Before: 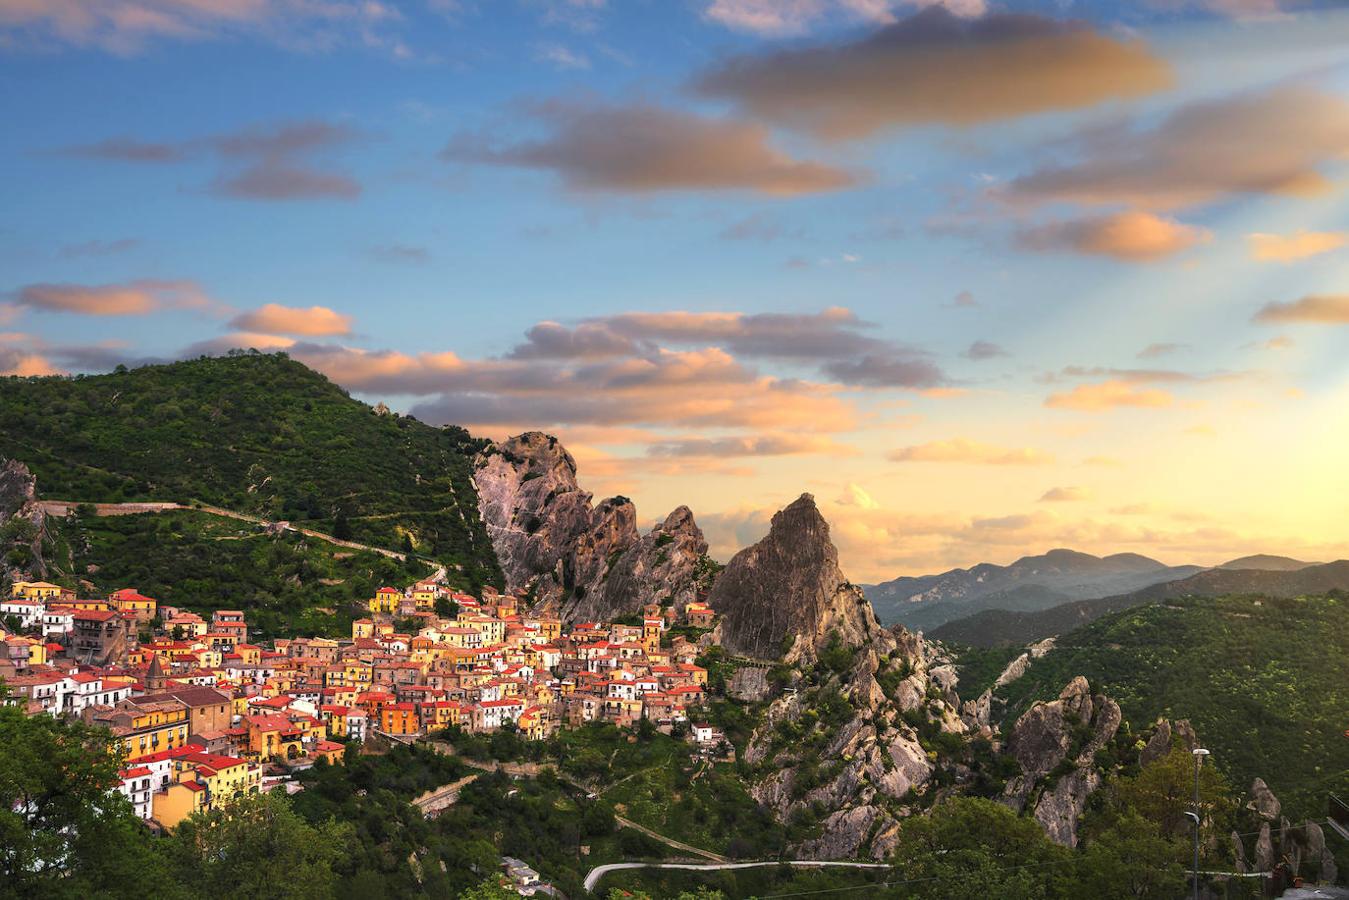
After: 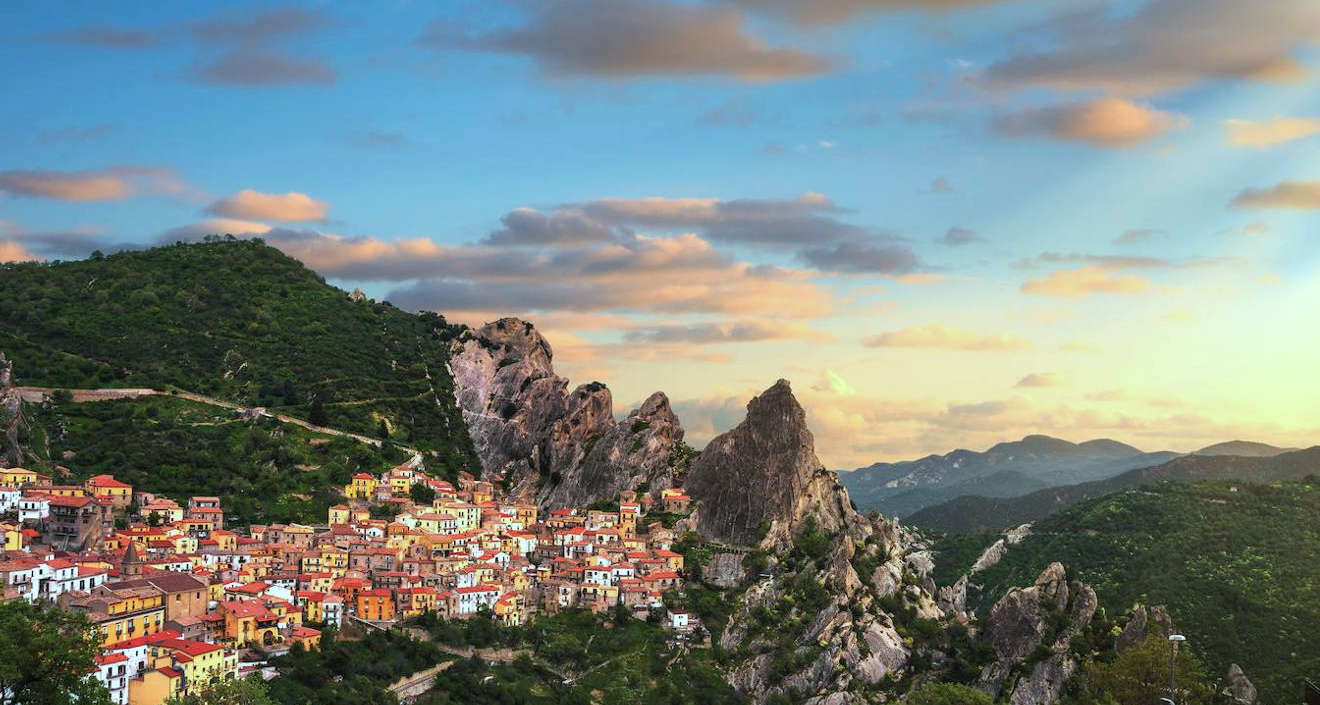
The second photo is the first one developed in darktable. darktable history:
crop and rotate: left 1.852%, top 12.715%, right 0.259%, bottom 8.936%
color correction: highlights a* -9.89, highlights b* -10.51
